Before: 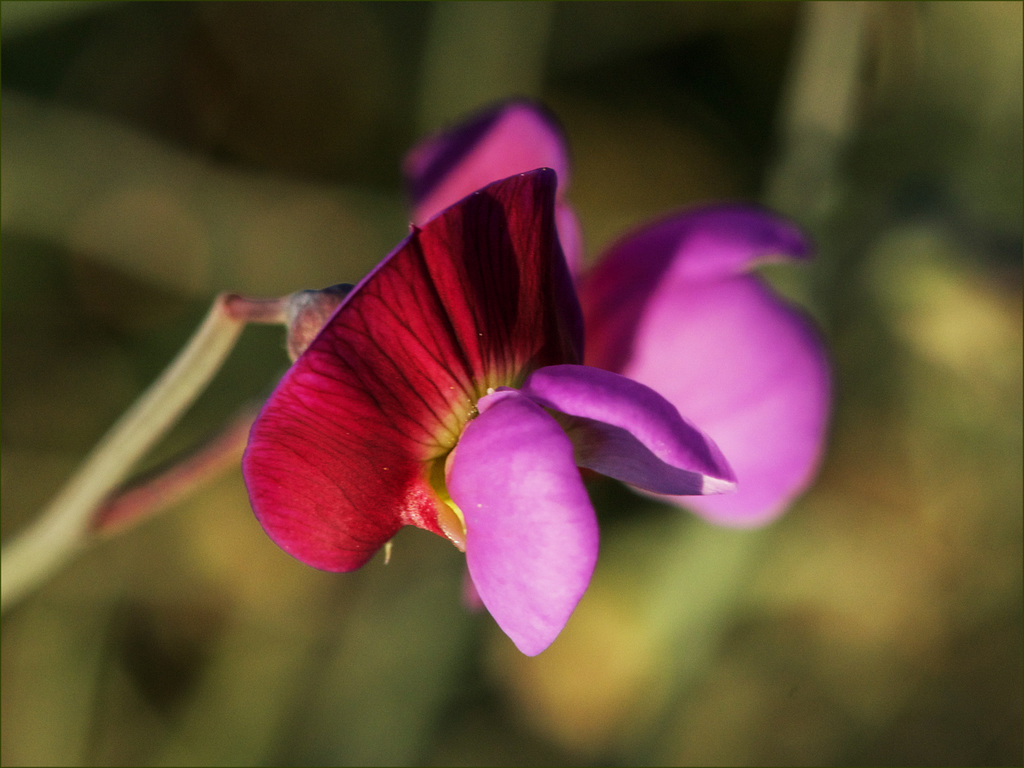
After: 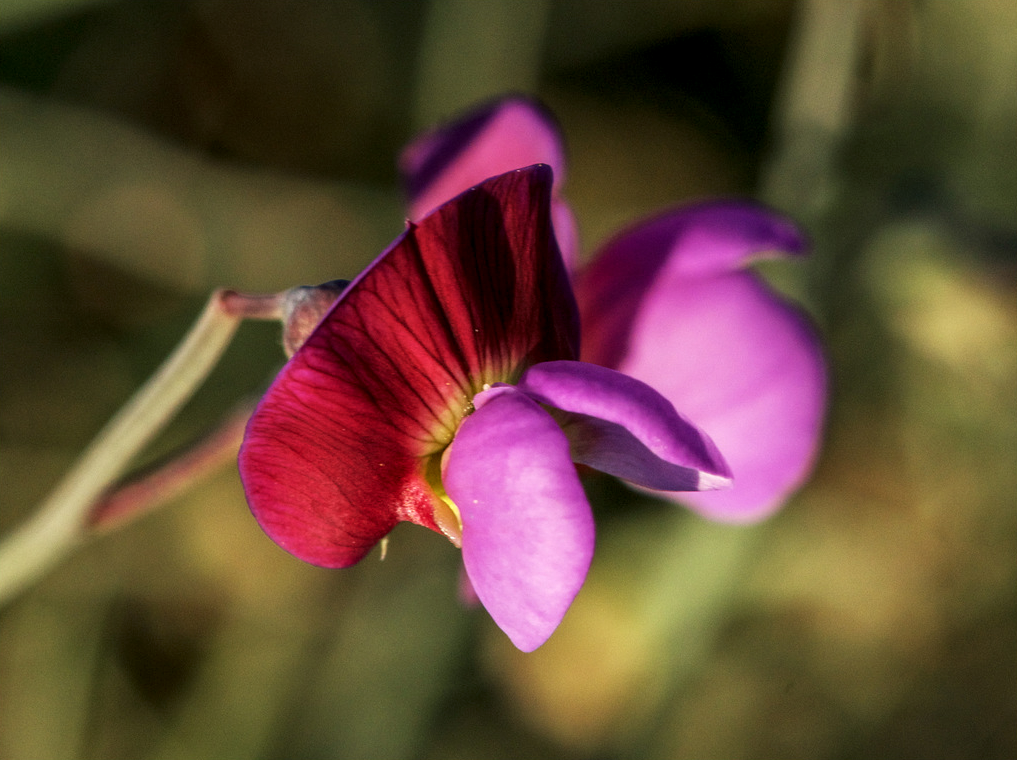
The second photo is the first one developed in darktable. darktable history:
local contrast: detail 130%
crop: left 0.458%, top 0.567%, right 0.212%, bottom 0.396%
